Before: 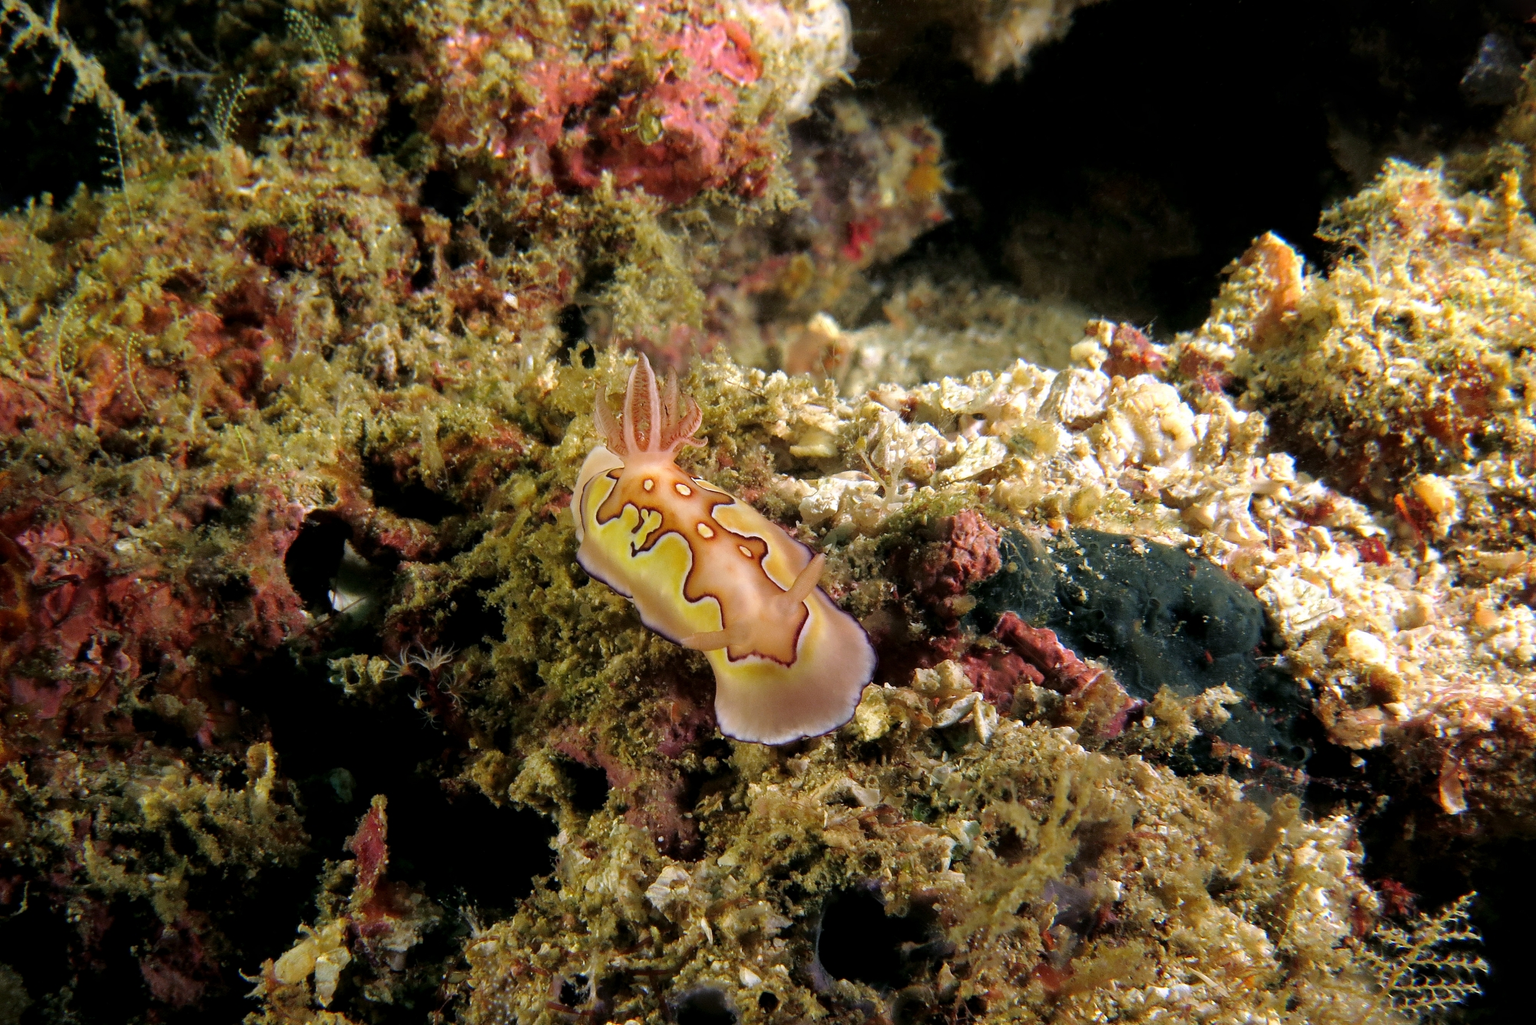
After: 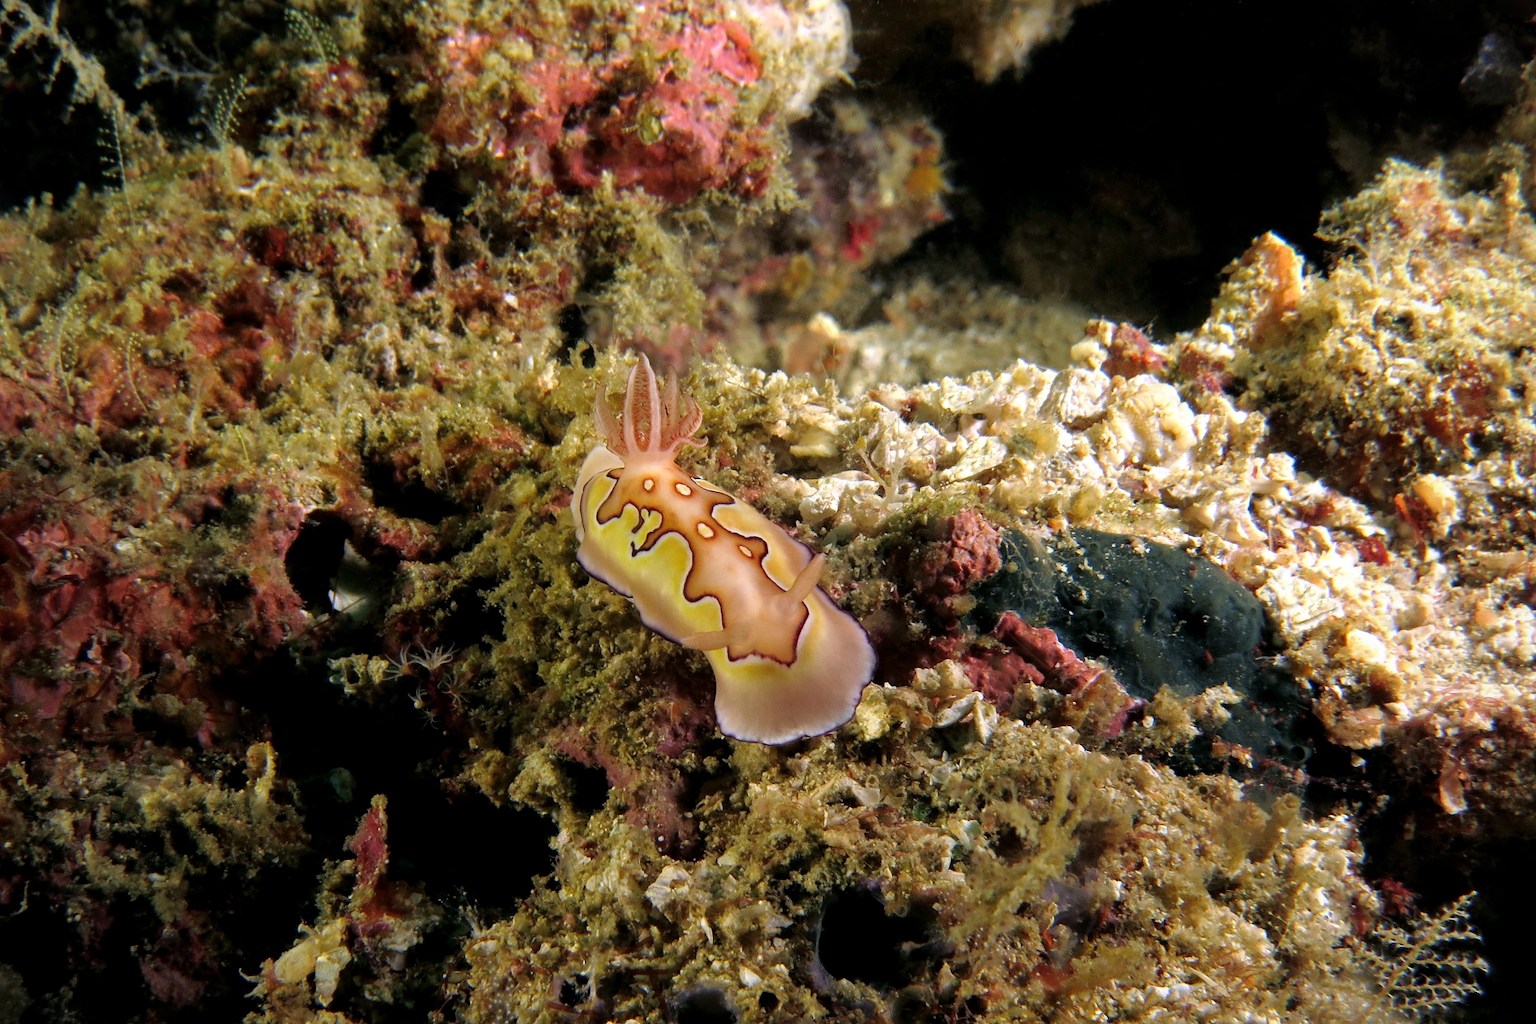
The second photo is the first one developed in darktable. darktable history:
vignetting: fall-off start 74.7%, fall-off radius 66.33%, brightness -0.19, saturation -0.307
